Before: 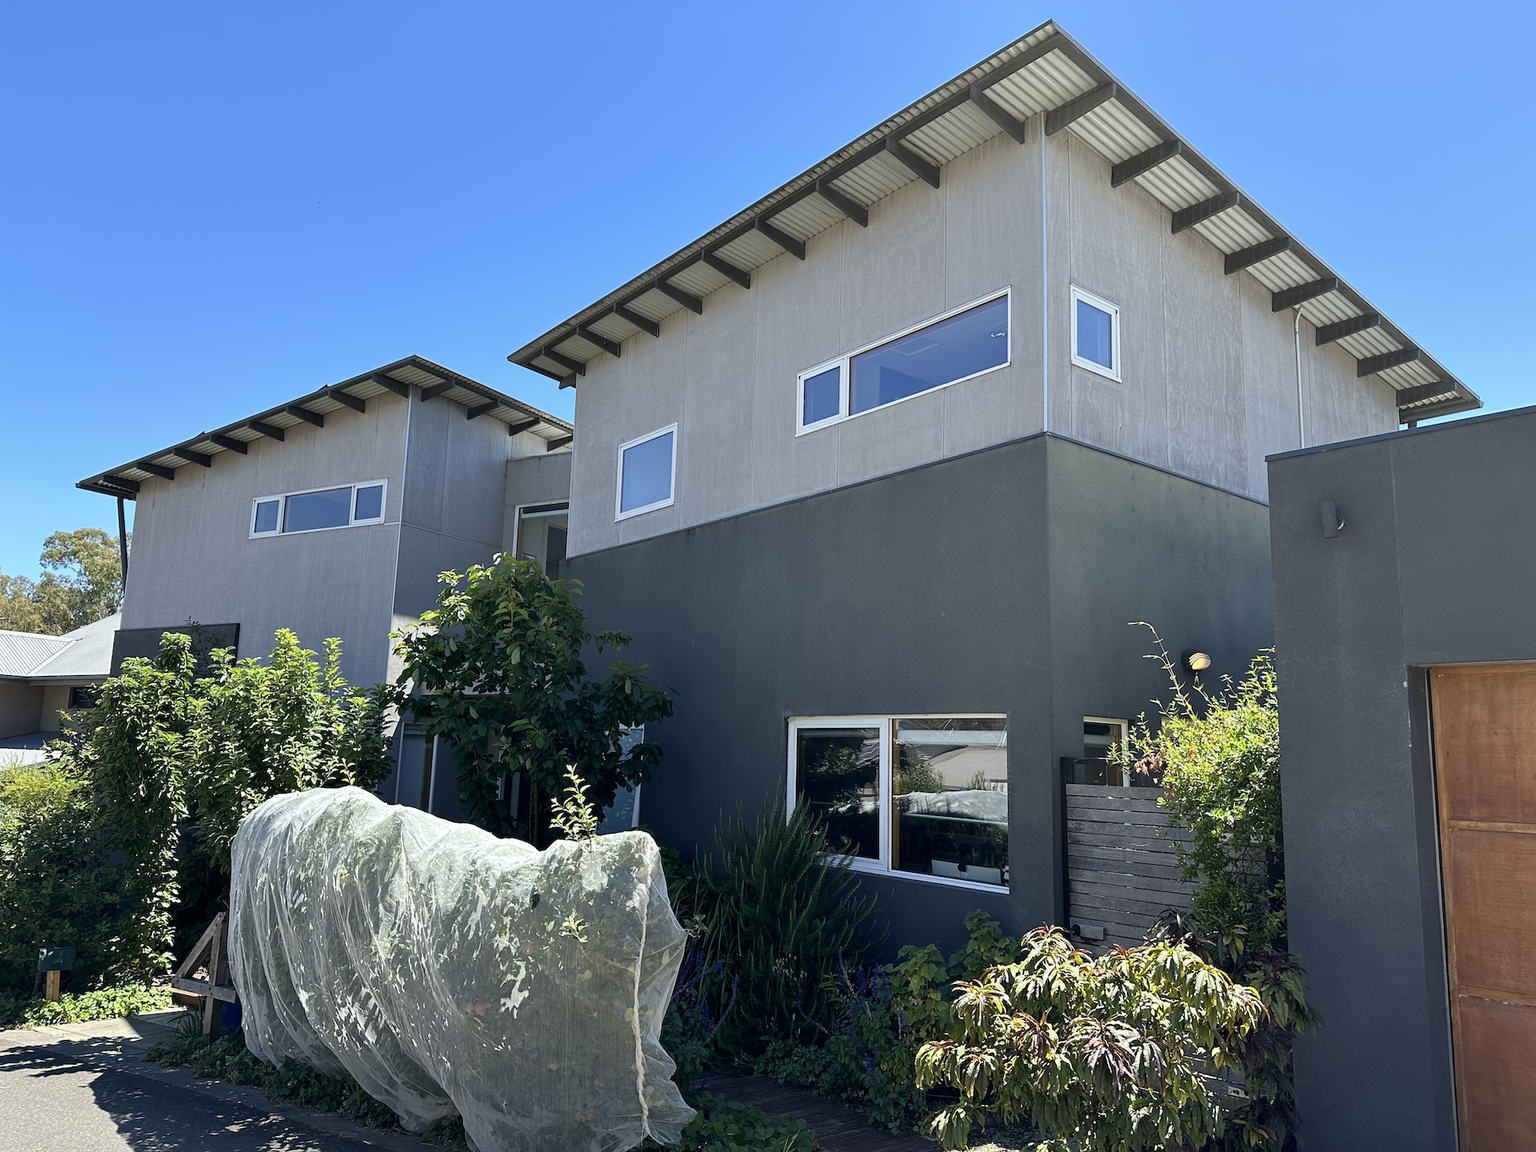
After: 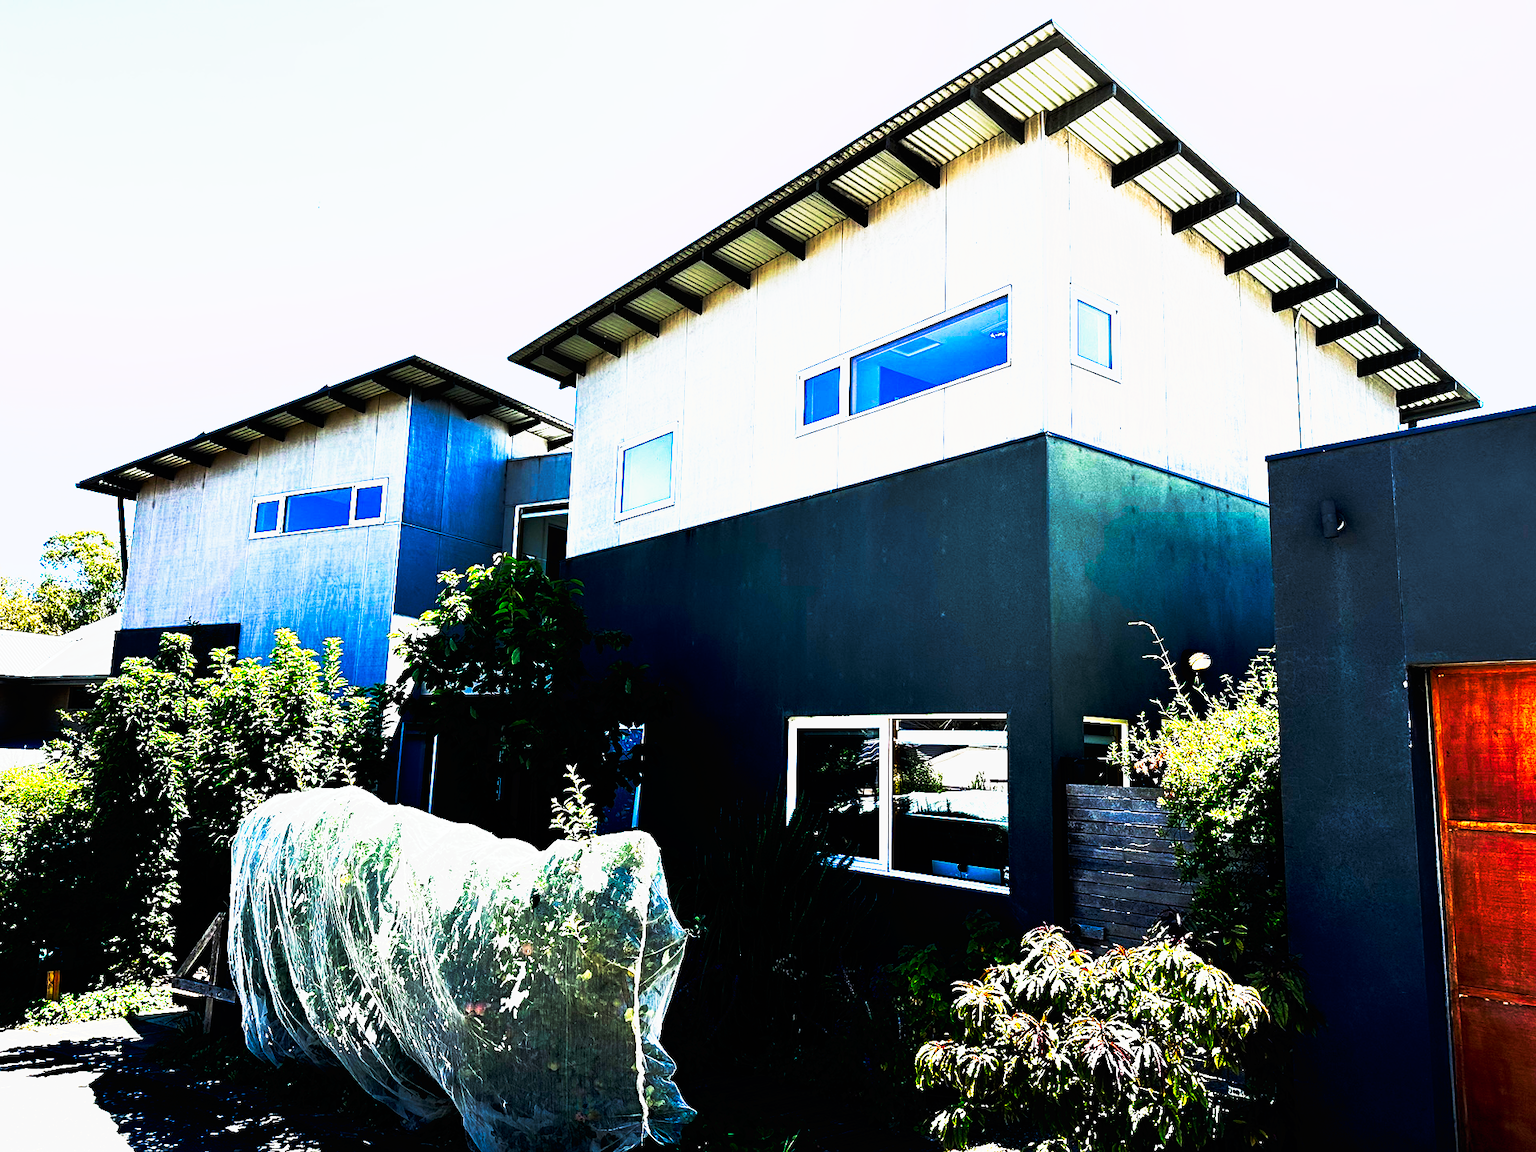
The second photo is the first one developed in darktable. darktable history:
tone curve: curves: ch0 [(0, 0) (0.003, 0.001) (0.011, 0.003) (0.025, 0.003) (0.044, 0.003) (0.069, 0.003) (0.1, 0.006) (0.136, 0.007) (0.177, 0.009) (0.224, 0.007) (0.277, 0.026) (0.335, 0.126) (0.399, 0.254) (0.468, 0.493) (0.543, 0.892) (0.623, 0.984) (0.709, 0.979) (0.801, 0.979) (0.898, 0.982) (1, 1)], preserve colors none
